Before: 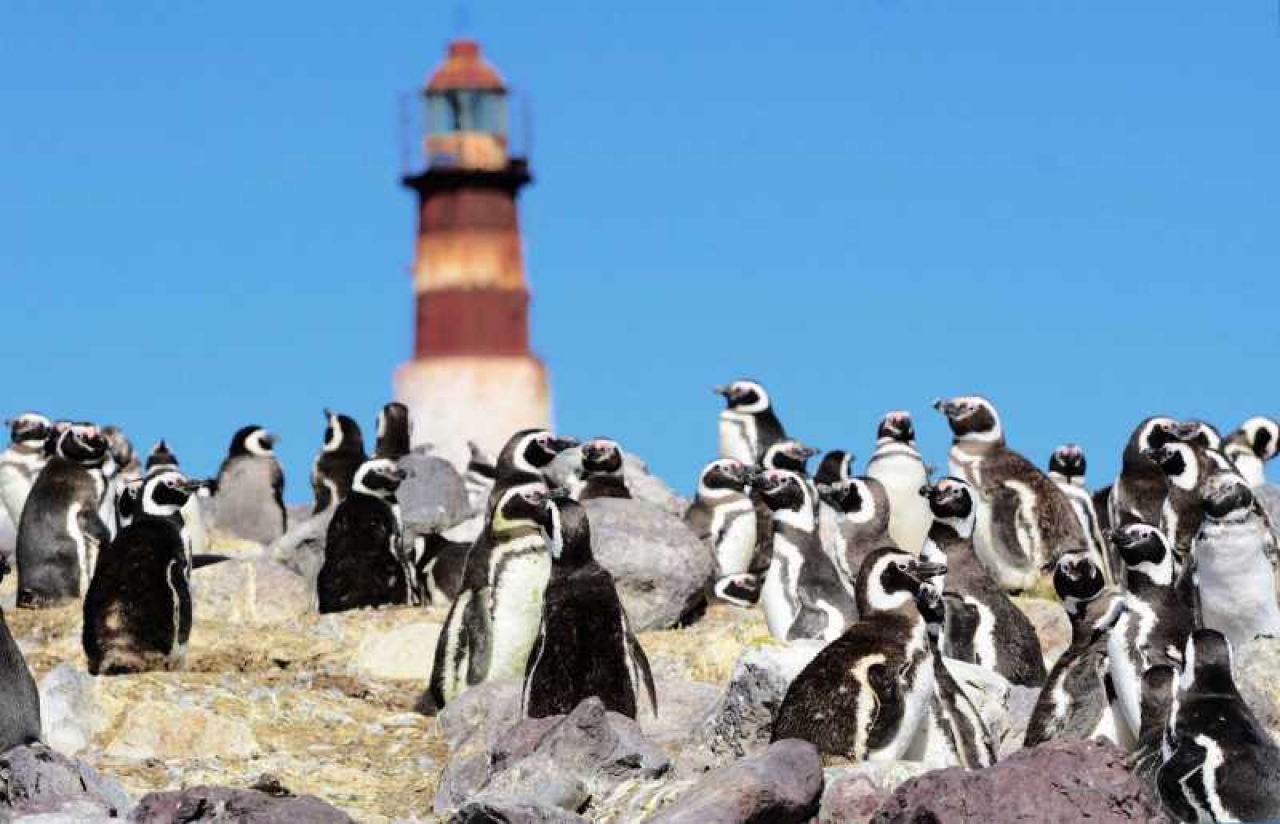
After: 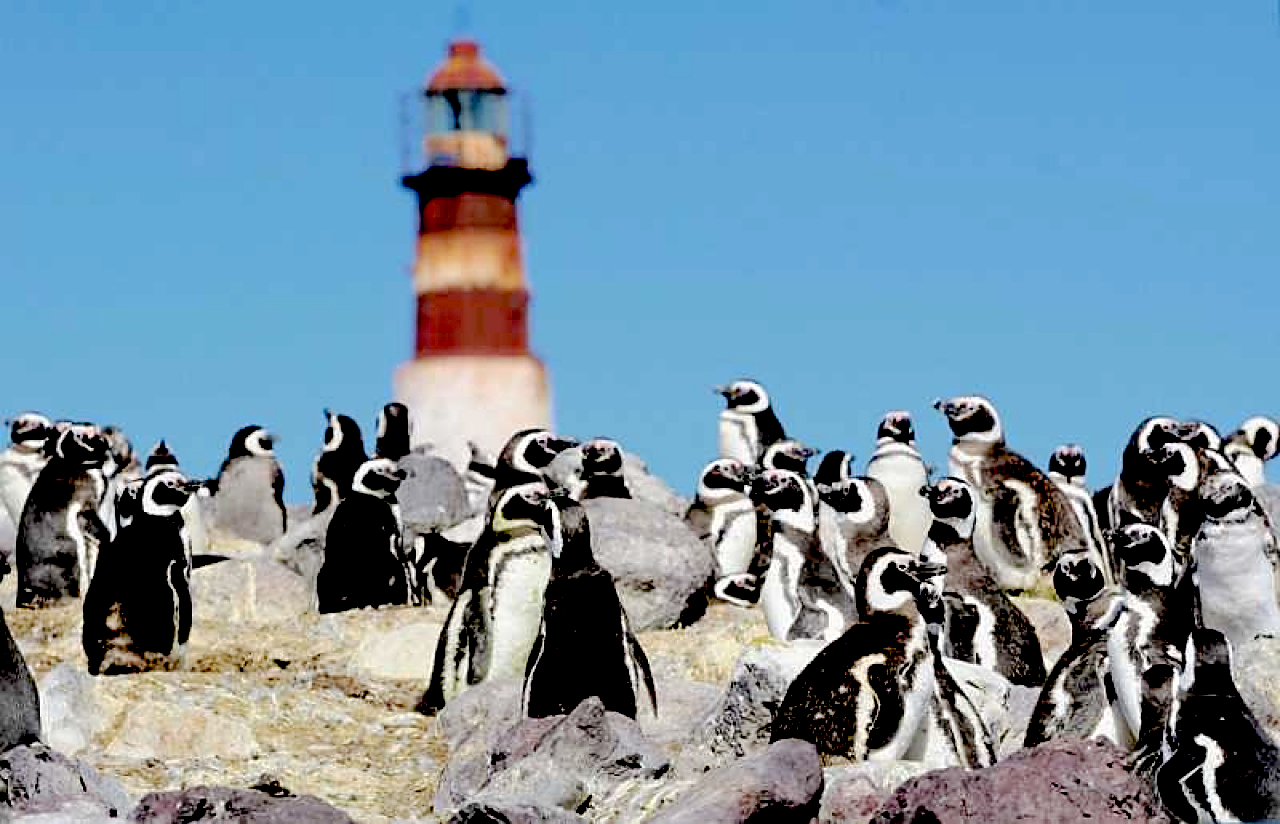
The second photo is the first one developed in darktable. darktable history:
exposure: black level correction 0.054, exposure -0.035 EV, compensate highlight preservation false
contrast brightness saturation: saturation -0.099
sharpen: on, module defaults
base curve: curves: ch0 [(0, 0) (0.262, 0.32) (0.722, 0.705) (1, 1)], preserve colors none
